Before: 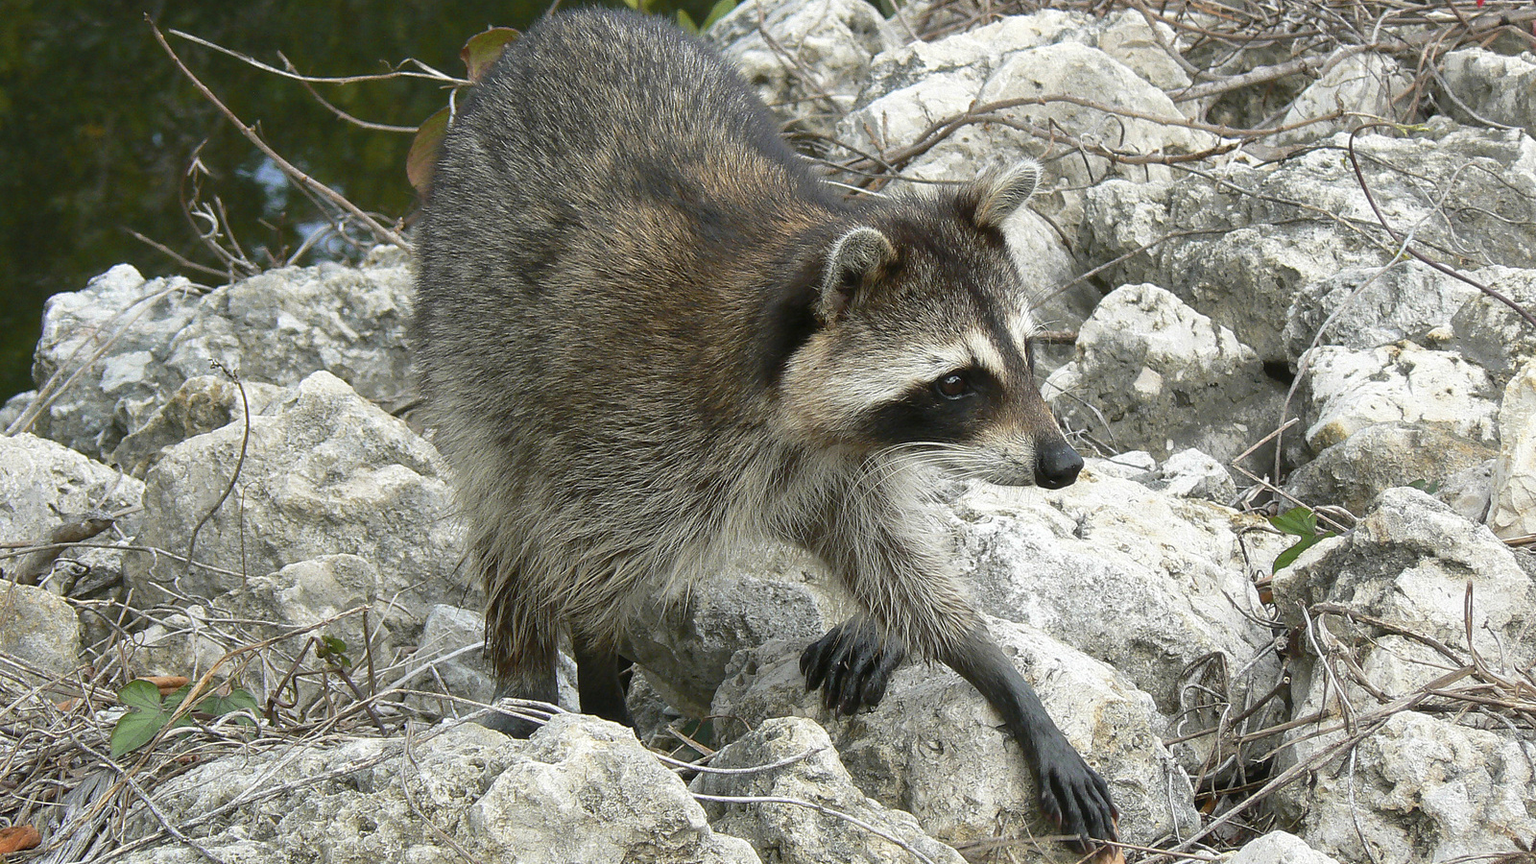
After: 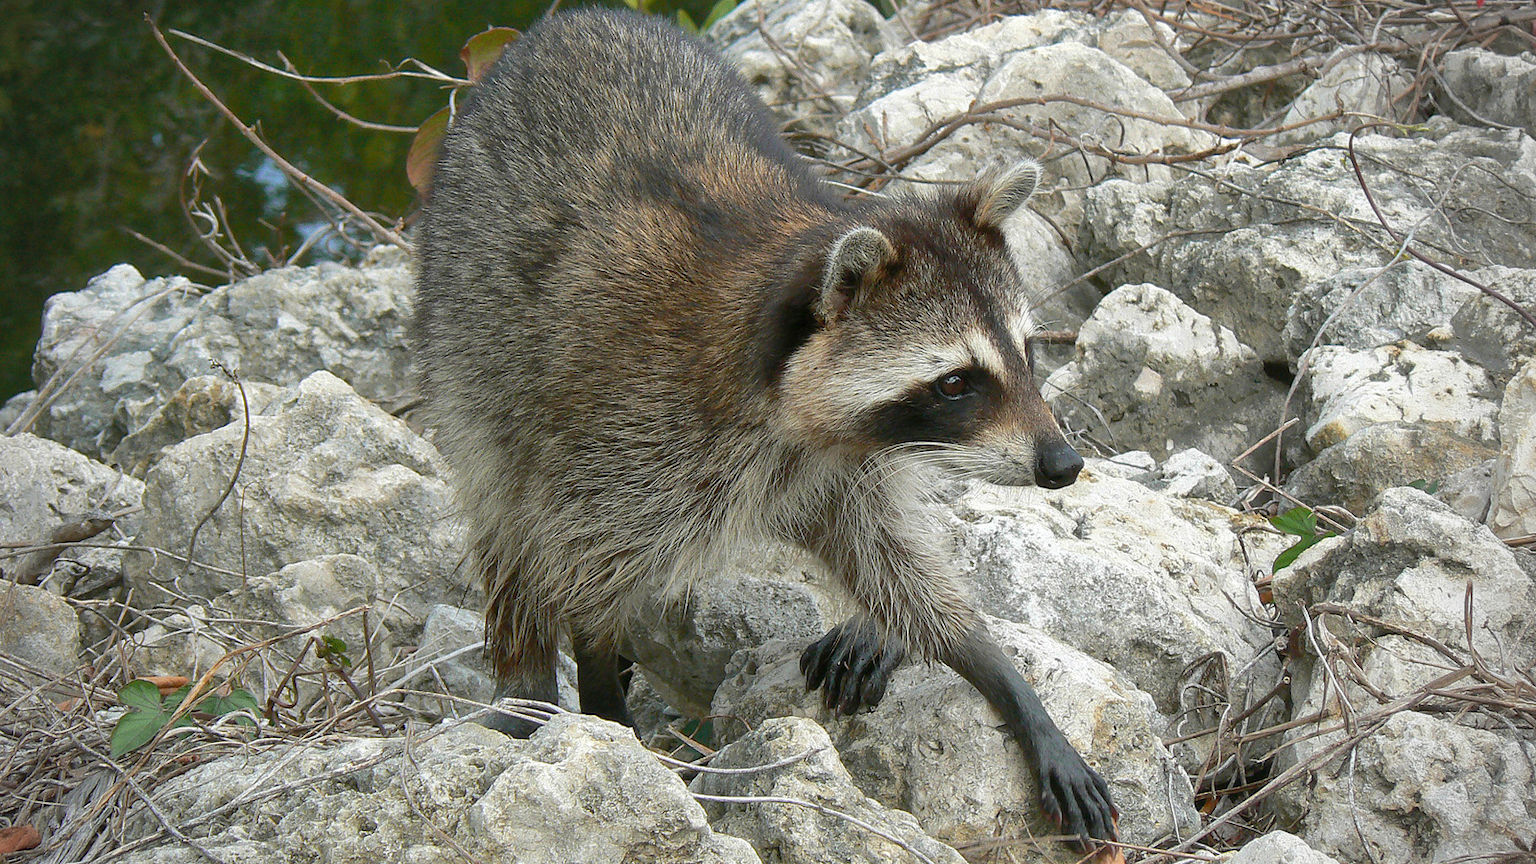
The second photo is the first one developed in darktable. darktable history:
shadows and highlights: on, module defaults
vignetting: on, module defaults
